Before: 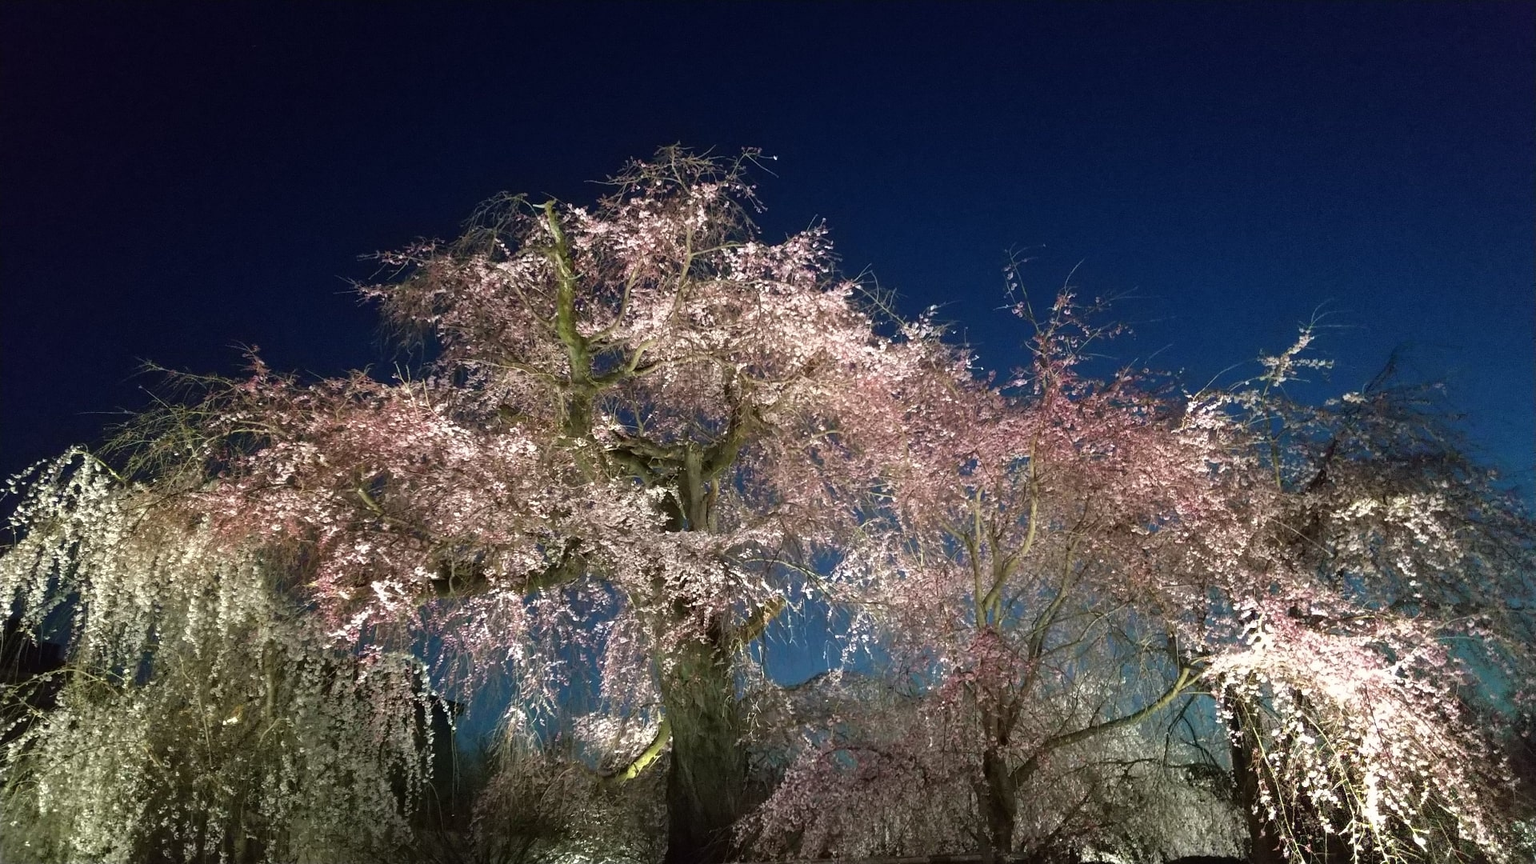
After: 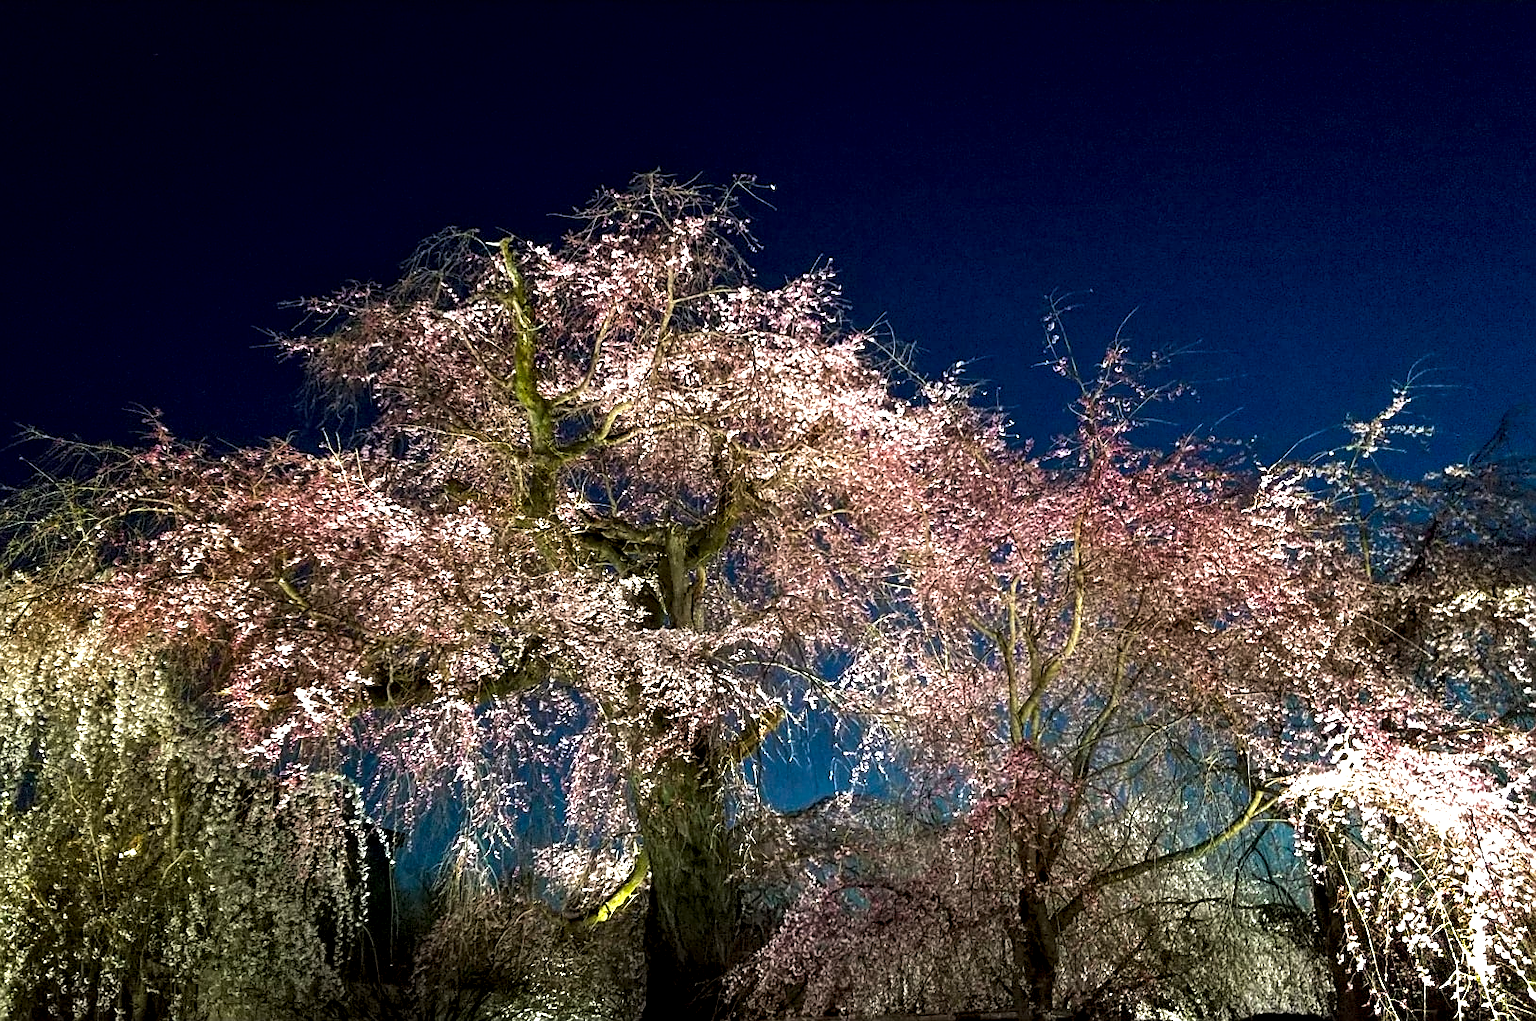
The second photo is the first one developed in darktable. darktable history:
crop: left 7.99%, right 7.517%
sharpen: on, module defaults
color balance rgb: linear chroma grading › global chroma 15.596%, perceptual saturation grading › global saturation 19.906%, perceptual brilliance grading › global brilliance 15.132%, perceptual brilliance grading › shadows -35.482%, global vibrance 20%
local contrast: highlights 100%, shadows 101%, detail 199%, midtone range 0.2
